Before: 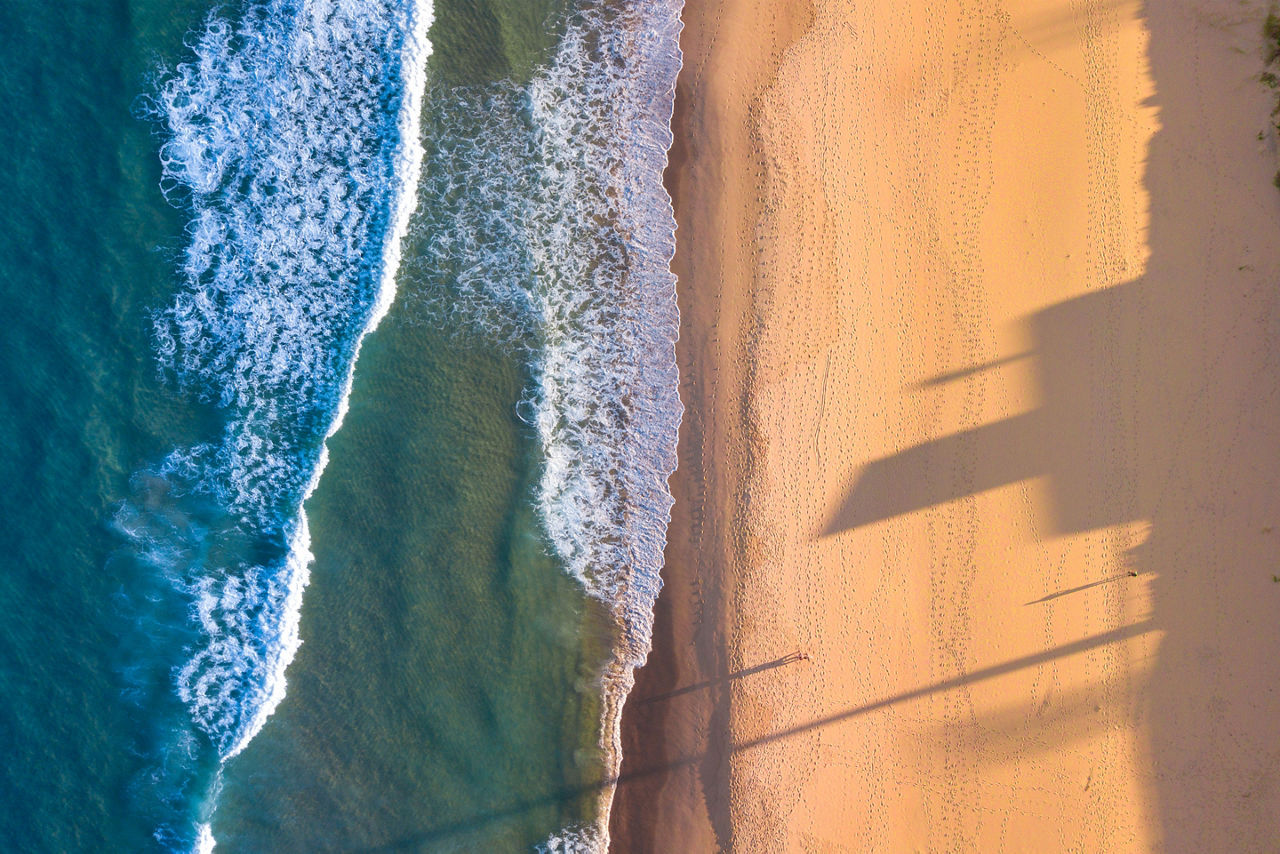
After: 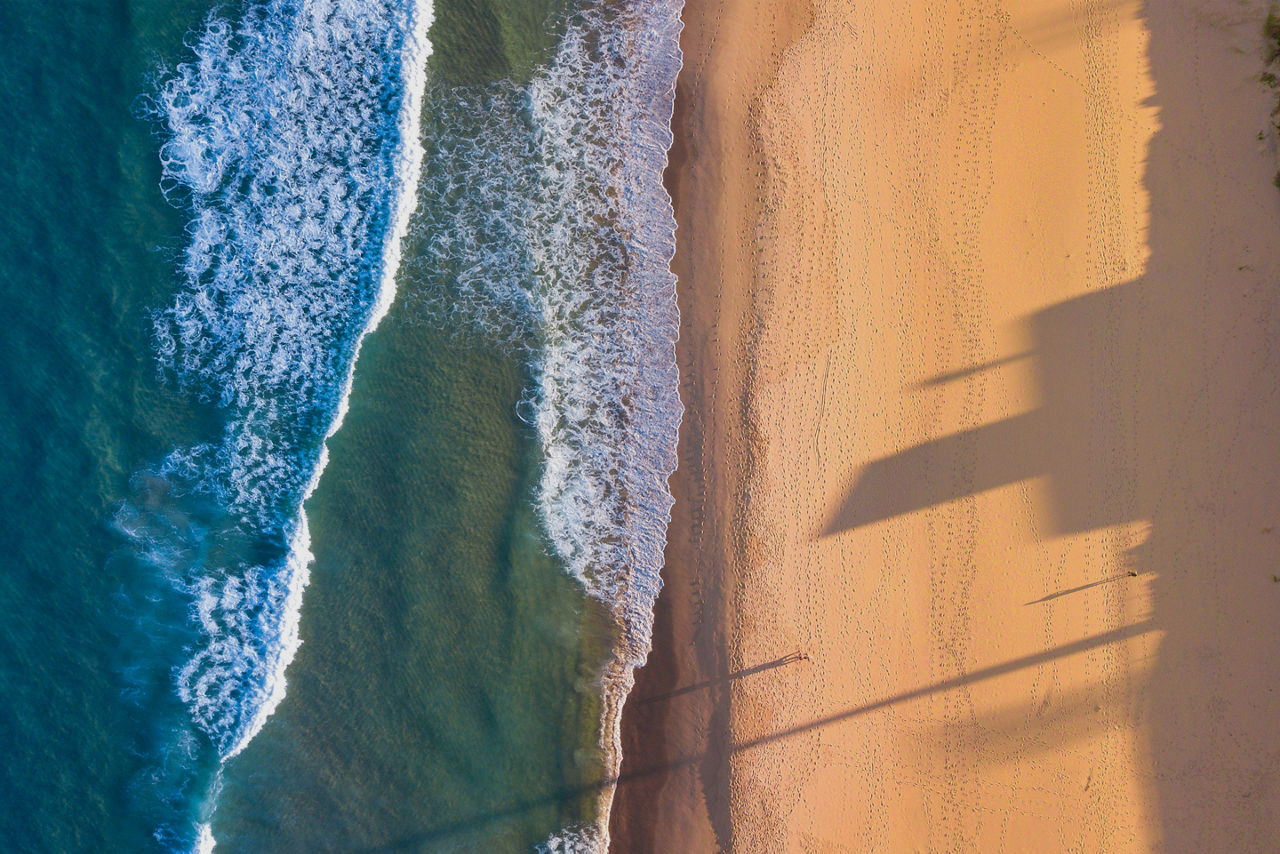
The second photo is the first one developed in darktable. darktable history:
exposure: exposure -0.303 EV, compensate exposure bias true, compensate highlight preservation false
